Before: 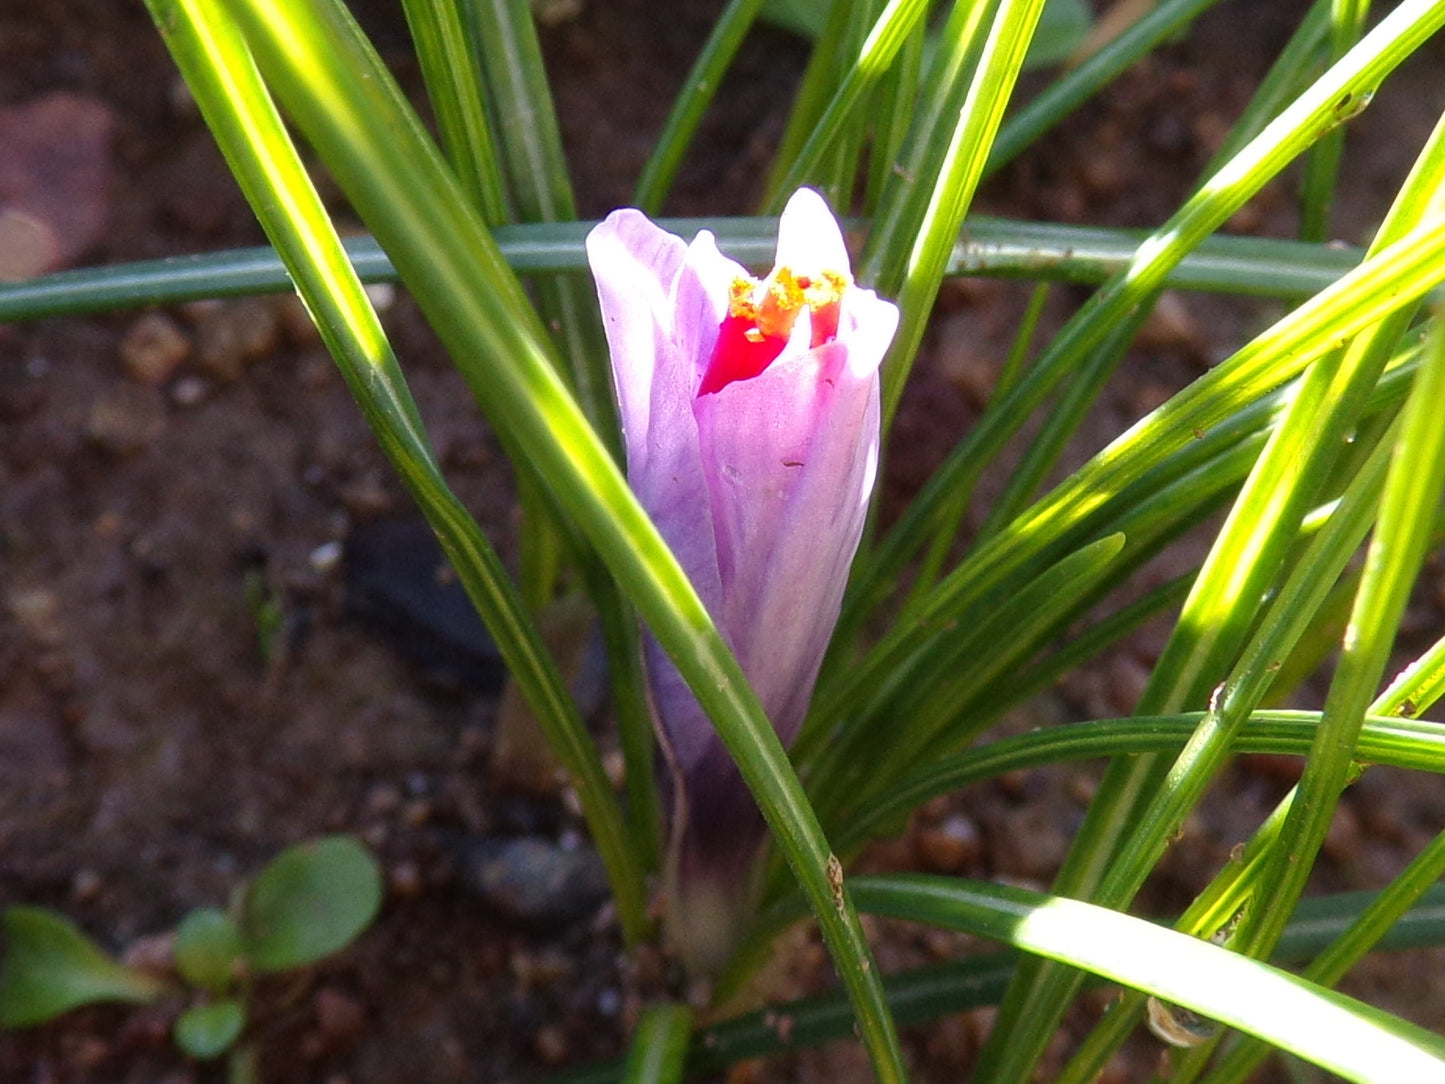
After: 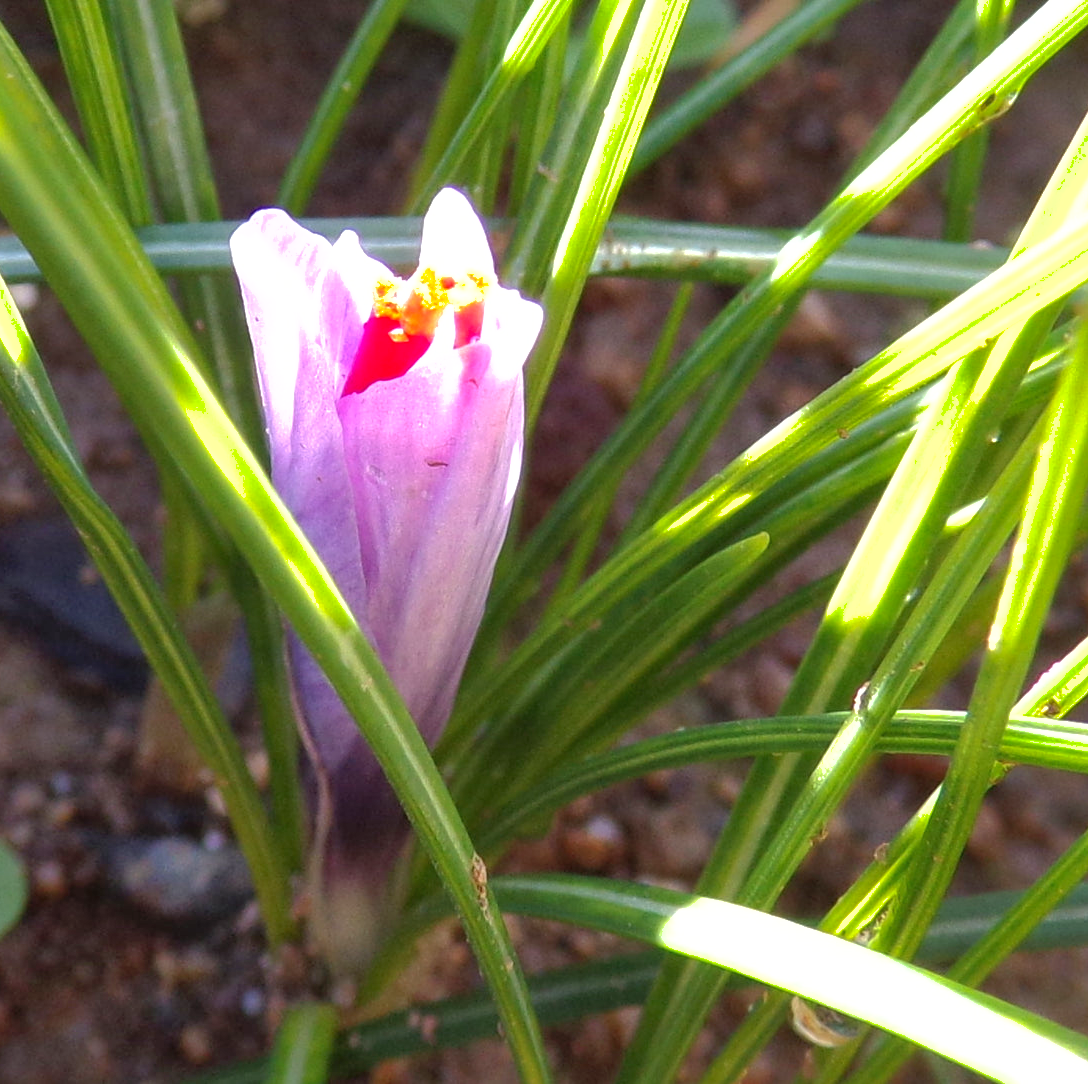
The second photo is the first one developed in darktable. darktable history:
exposure: exposure 0.506 EV, compensate highlight preservation false
shadows and highlights: on, module defaults
crop and rotate: left 24.693%
